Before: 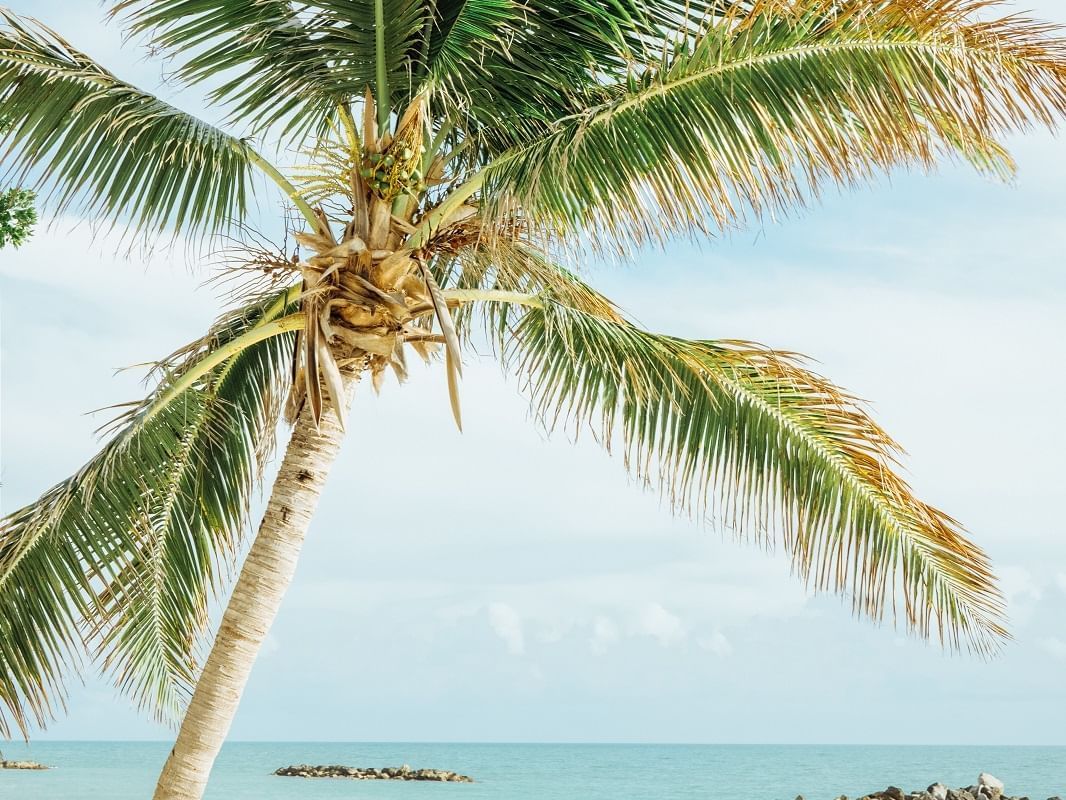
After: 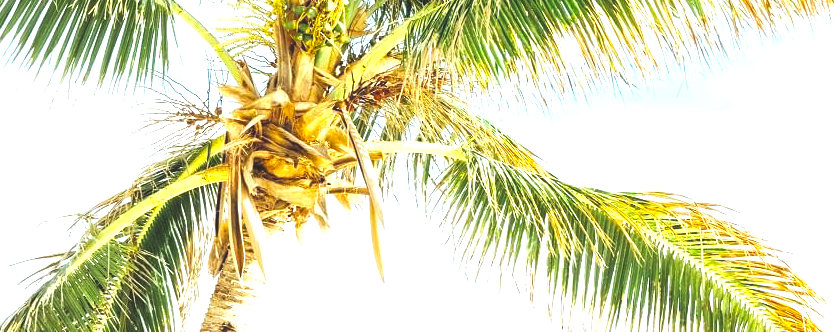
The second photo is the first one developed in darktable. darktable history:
crop: left 7.261%, top 18.572%, right 14.492%, bottom 39.803%
exposure: black level correction -0.016, compensate exposure bias true, compensate highlight preservation false
tone equalizer: -8 EV -1.1 EV, -7 EV -1.05 EV, -6 EV -0.88 EV, -5 EV -0.568 EV, -3 EV 0.573 EV, -2 EV 0.841 EV, -1 EV 1 EV, +0 EV 1.08 EV
color balance rgb: perceptual saturation grading › global saturation 29.895%, global vibrance 9.533%
